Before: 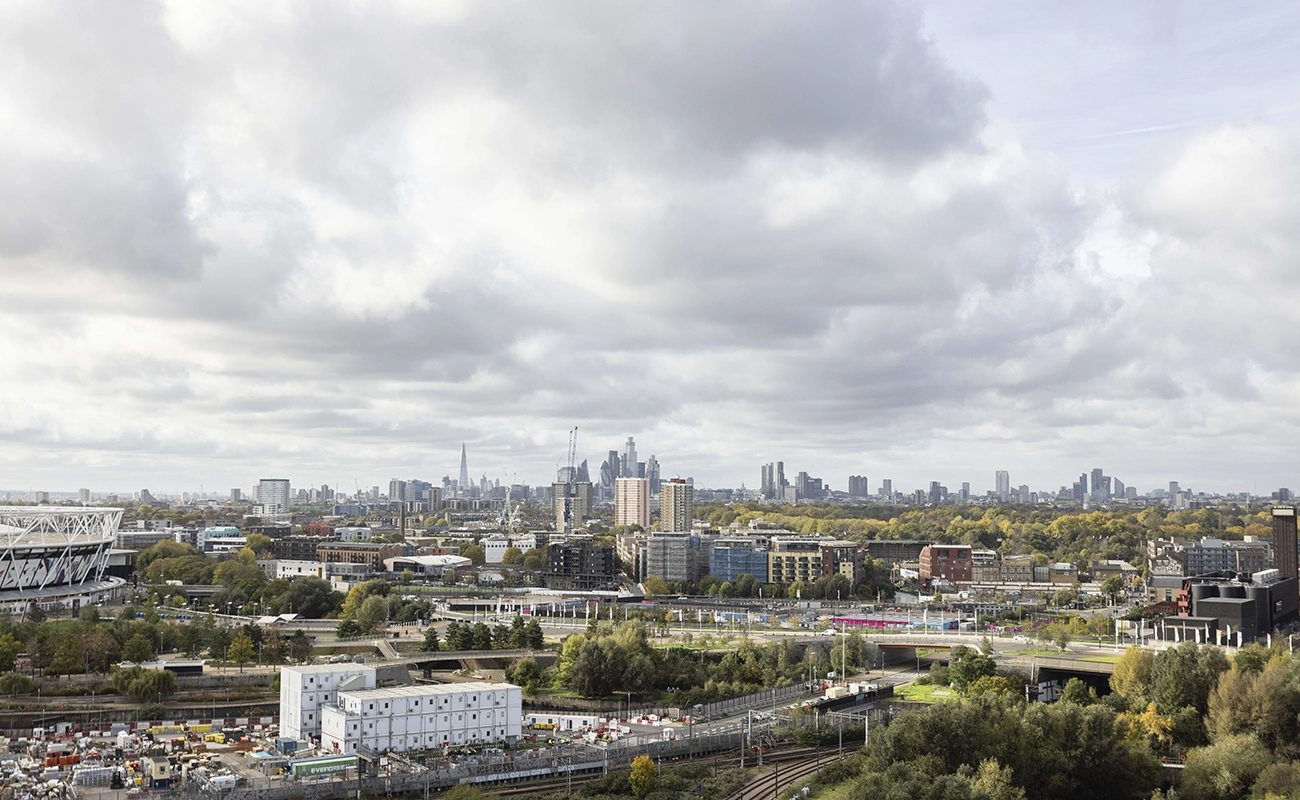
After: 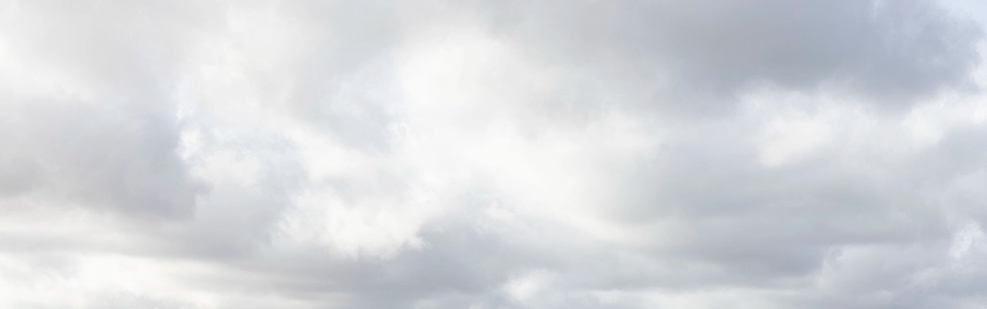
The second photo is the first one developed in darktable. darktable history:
crop: left 0.546%, top 7.65%, right 23.487%, bottom 53.72%
